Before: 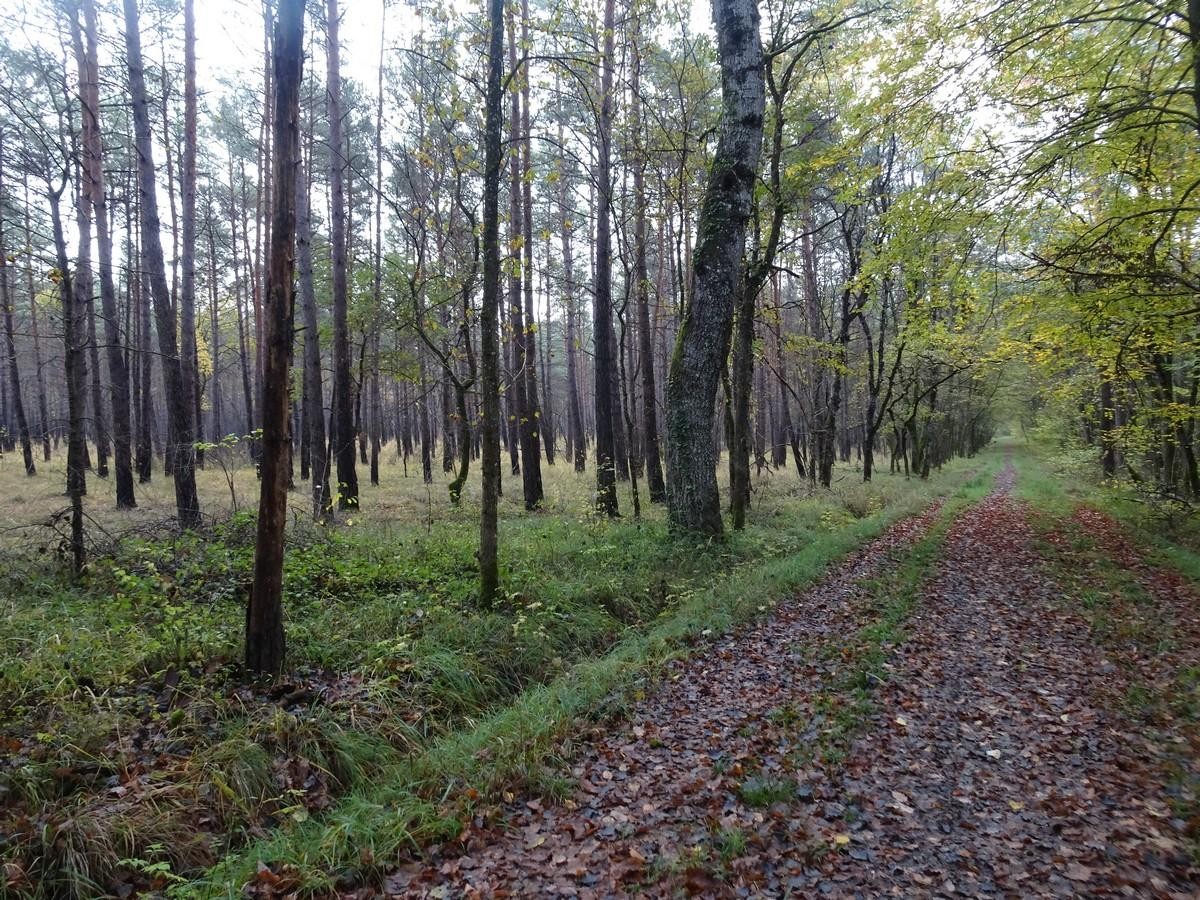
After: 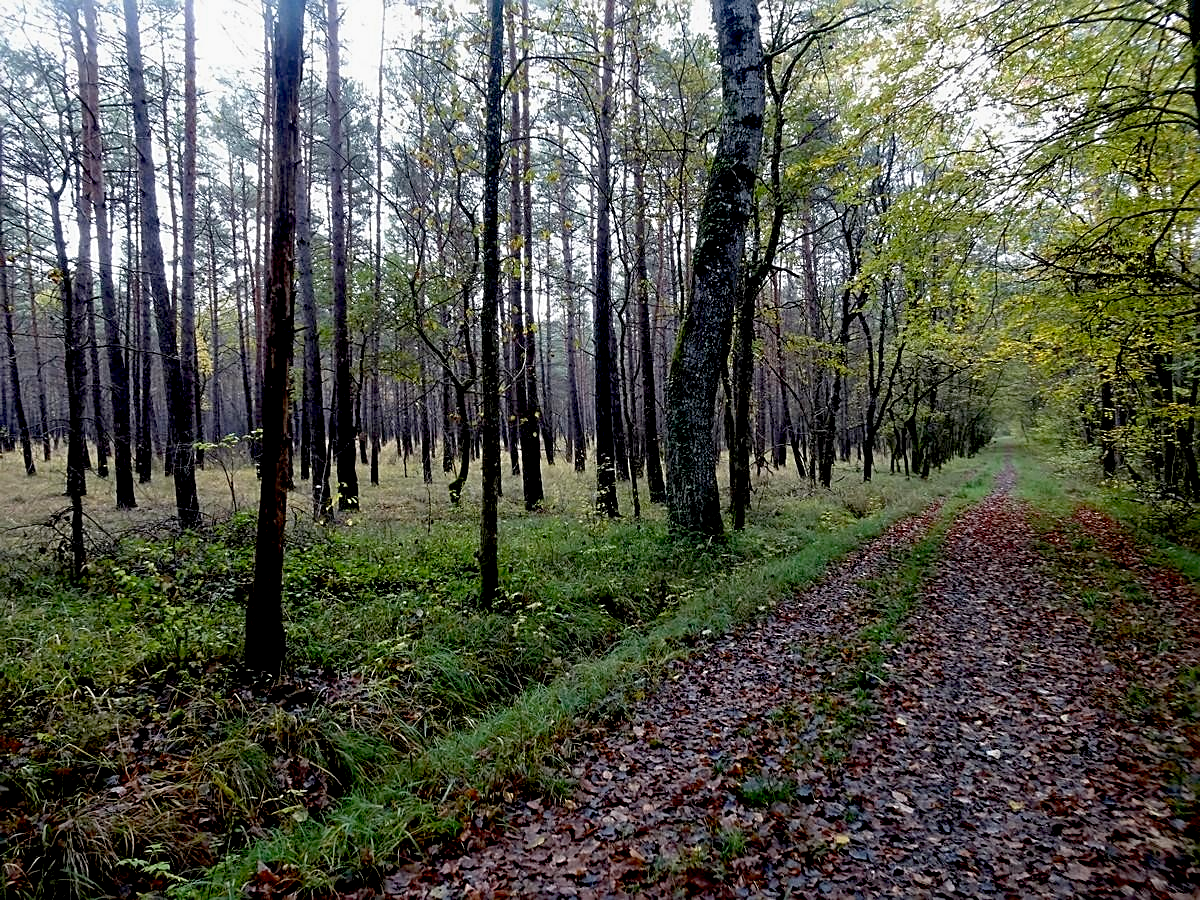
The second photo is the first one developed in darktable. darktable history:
sharpen: on, module defaults
exposure: black level correction 0.03, exposure -0.074 EV, compensate highlight preservation false
